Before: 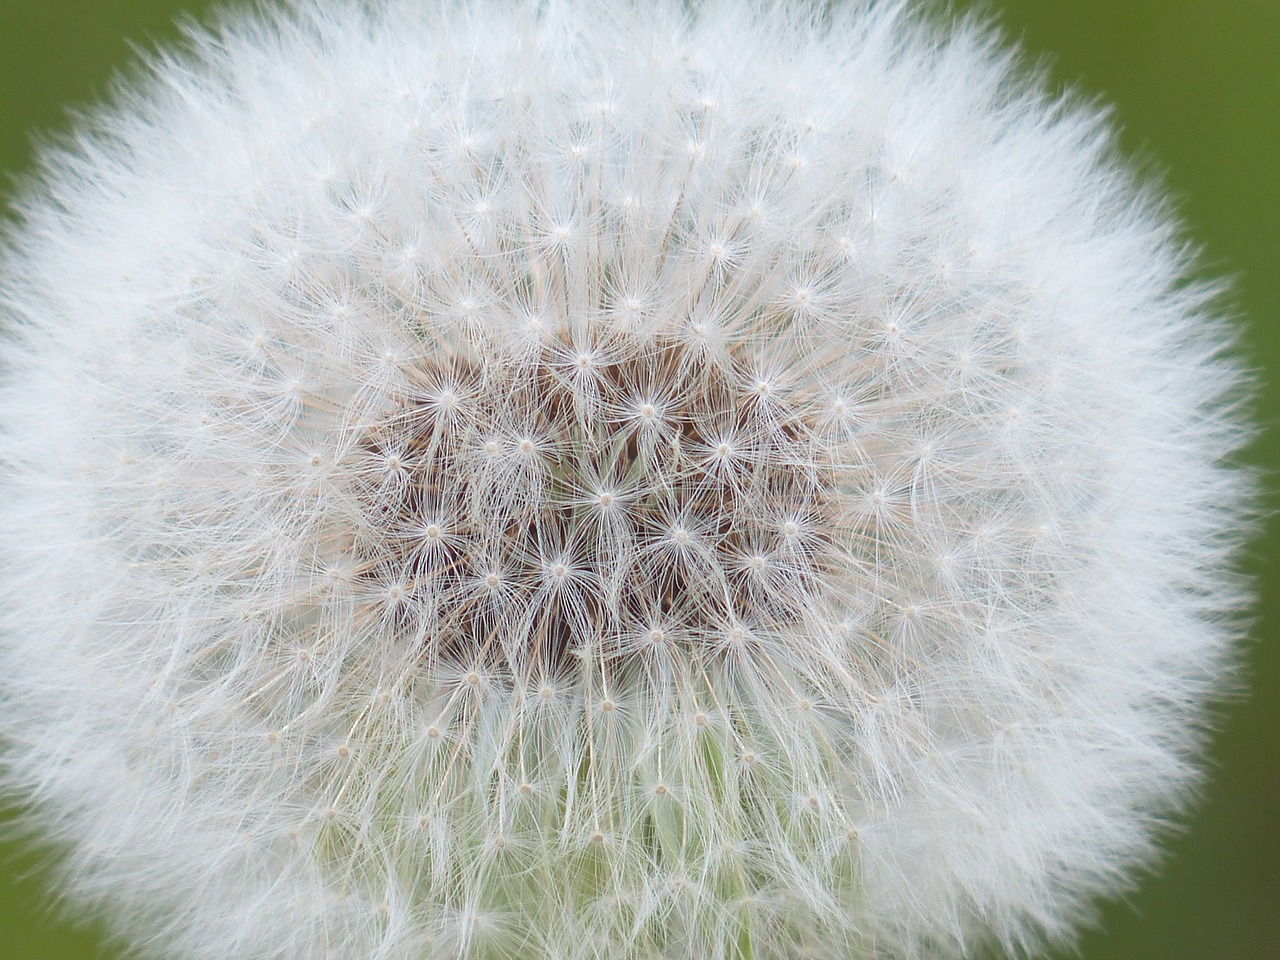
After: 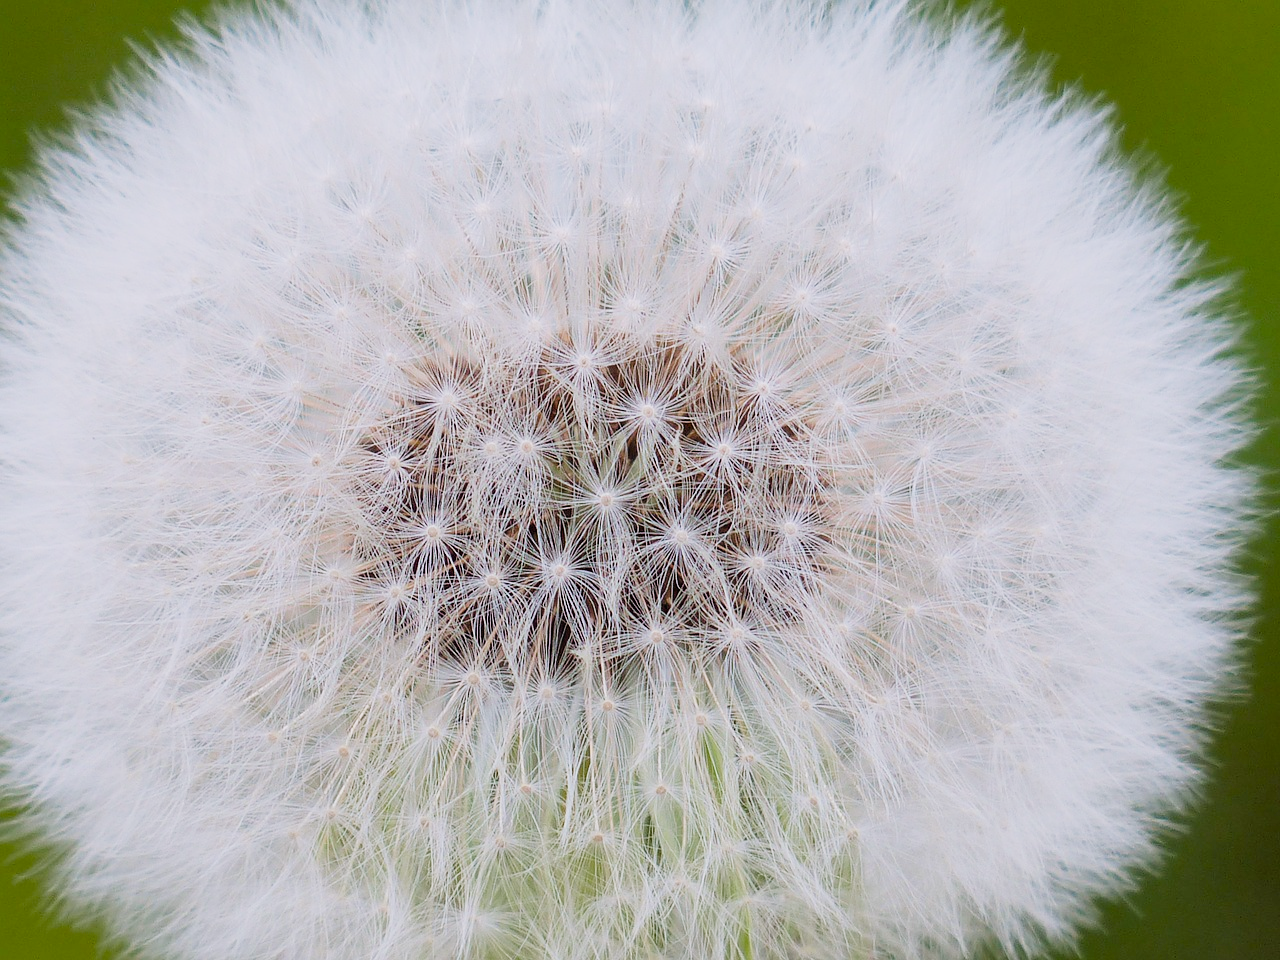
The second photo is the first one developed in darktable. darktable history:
color balance rgb: highlights gain › chroma 2.01%, highlights gain › hue 290.74°, linear chroma grading › global chroma 15.082%, perceptual saturation grading › global saturation 20%, perceptual saturation grading › highlights -25.644%, perceptual saturation grading › shadows 24.583%
filmic rgb: black relative exposure -5.02 EV, white relative exposure 3.96 EV, threshold 3.02 EV, hardness 2.9, contrast 1.385, highlights saturation mix -20.7%, enable highlight reconstruction true
